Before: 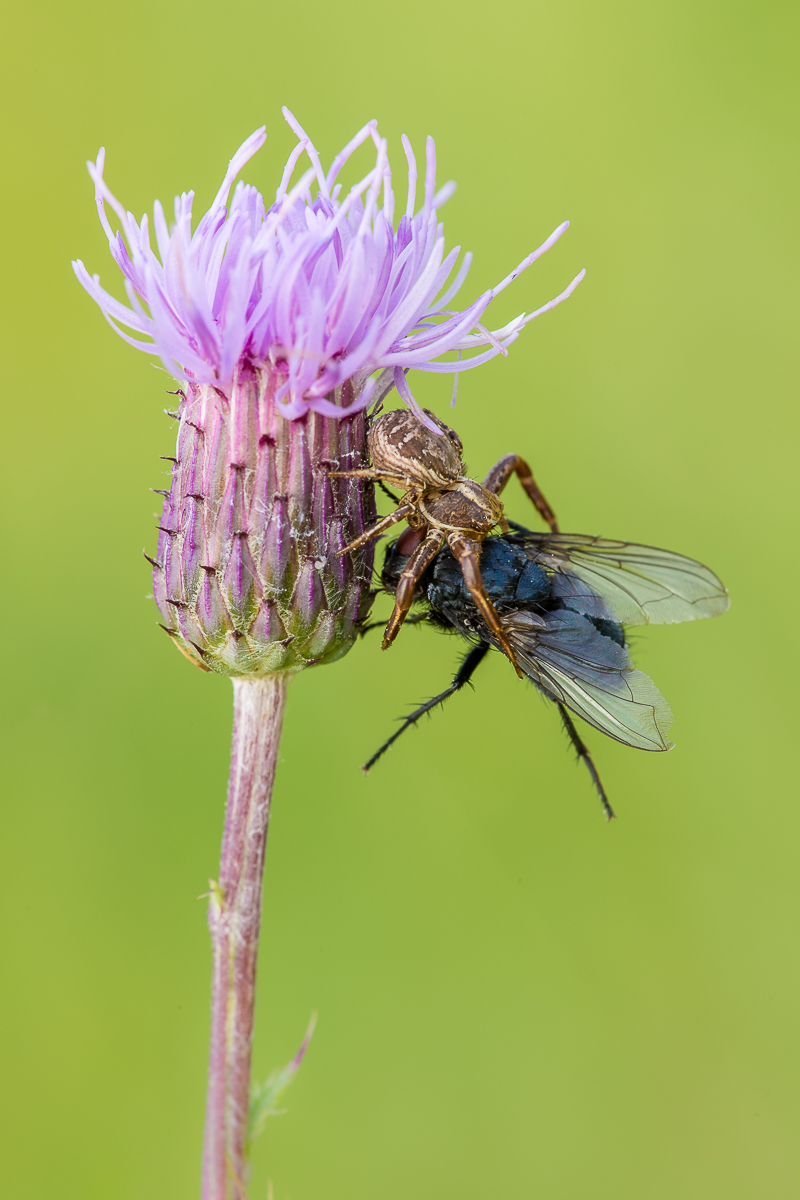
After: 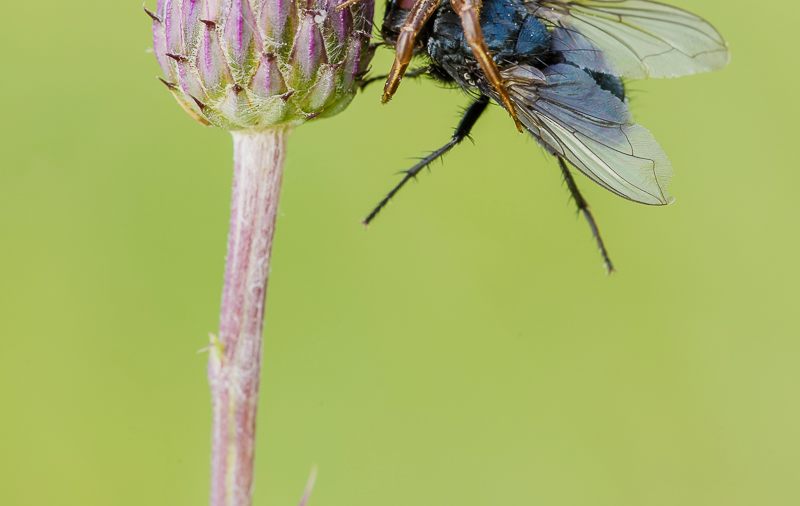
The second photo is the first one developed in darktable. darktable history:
crop: top 45.538%, bottom 12.287%
base curve: curves: ch0 [(0, 0) (0.158, 0.273) (0.879, 0.895) (1, 1)], exposure shift 0.01, preserve colors none
exposure: black level correction 0, exposure 0.499 EV, compensate exposure bias true, compensate highlight preservation false
